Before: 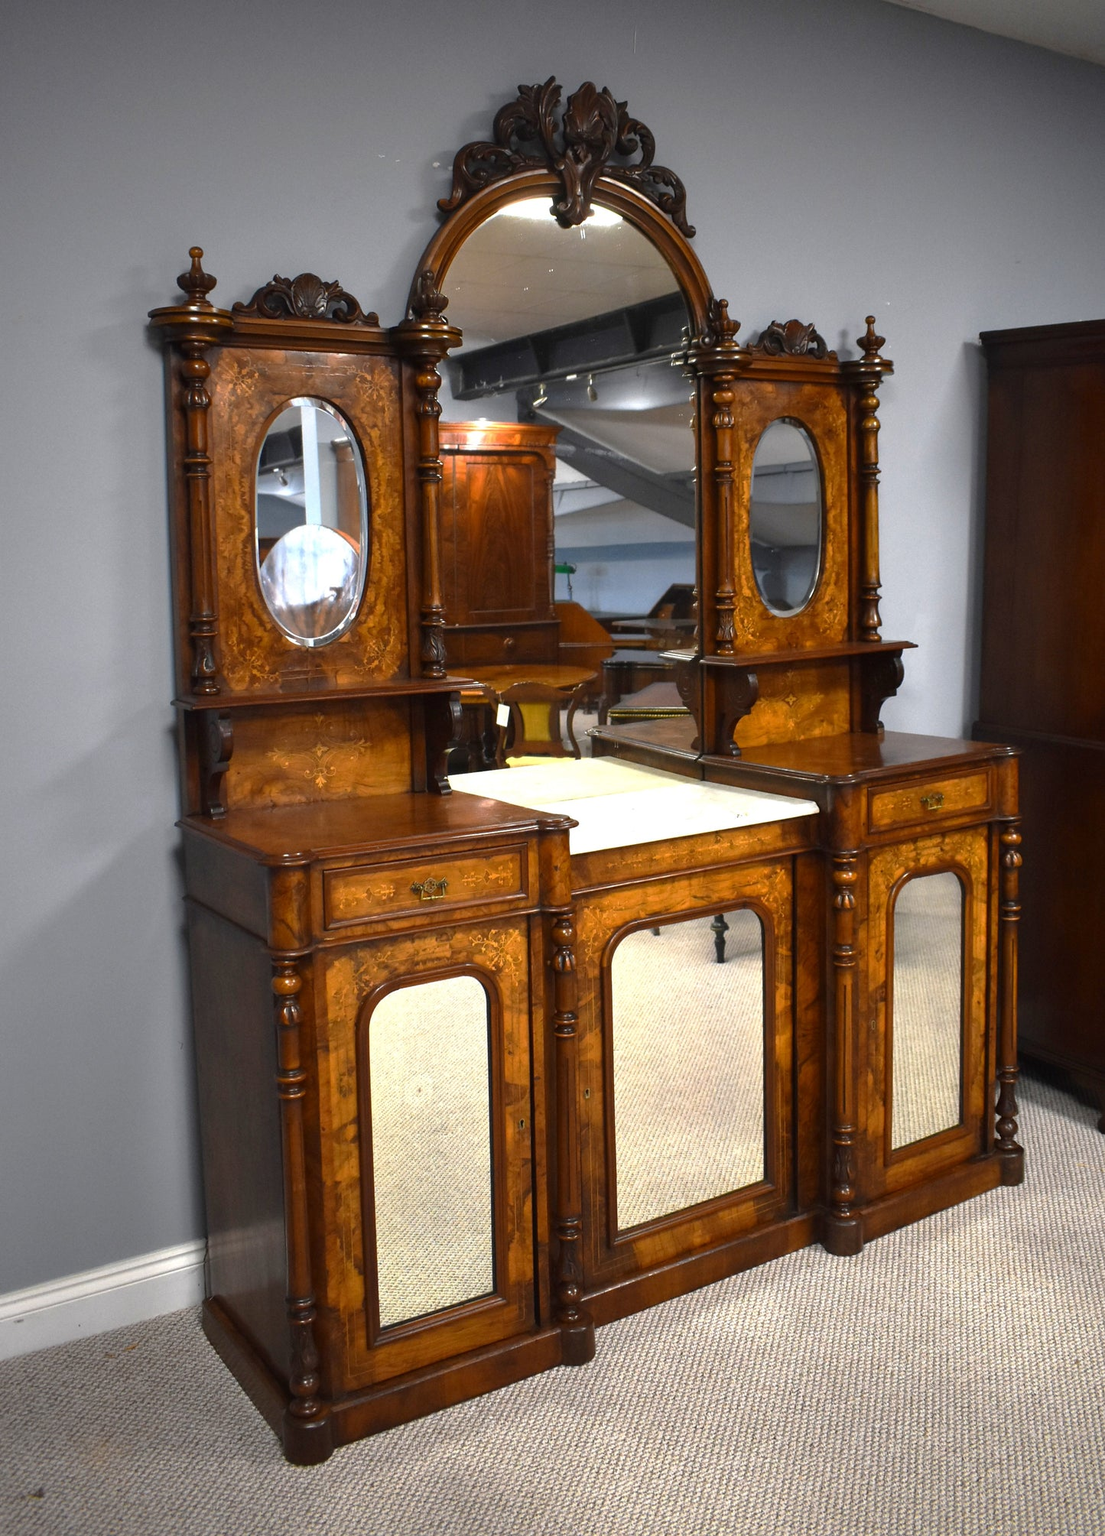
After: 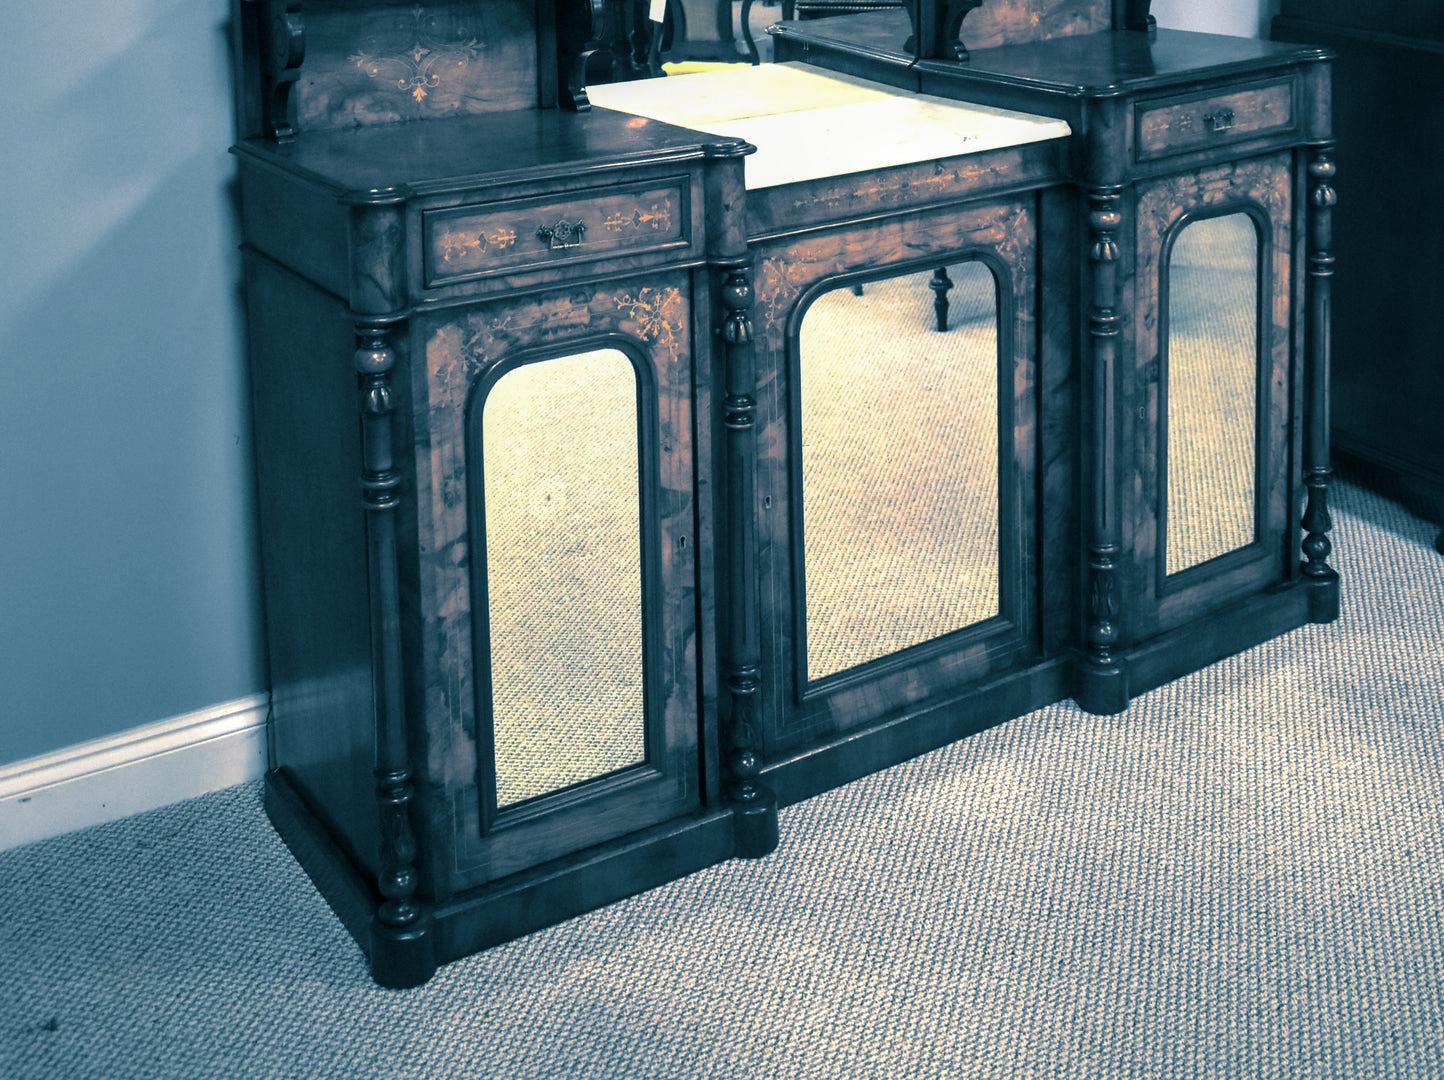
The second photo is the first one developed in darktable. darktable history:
crop and rotate: top 46.237%
velvia: on, module defaults
local contrast: on, module defaults
split-toning: shadows › hue 212.4°, balance -70
